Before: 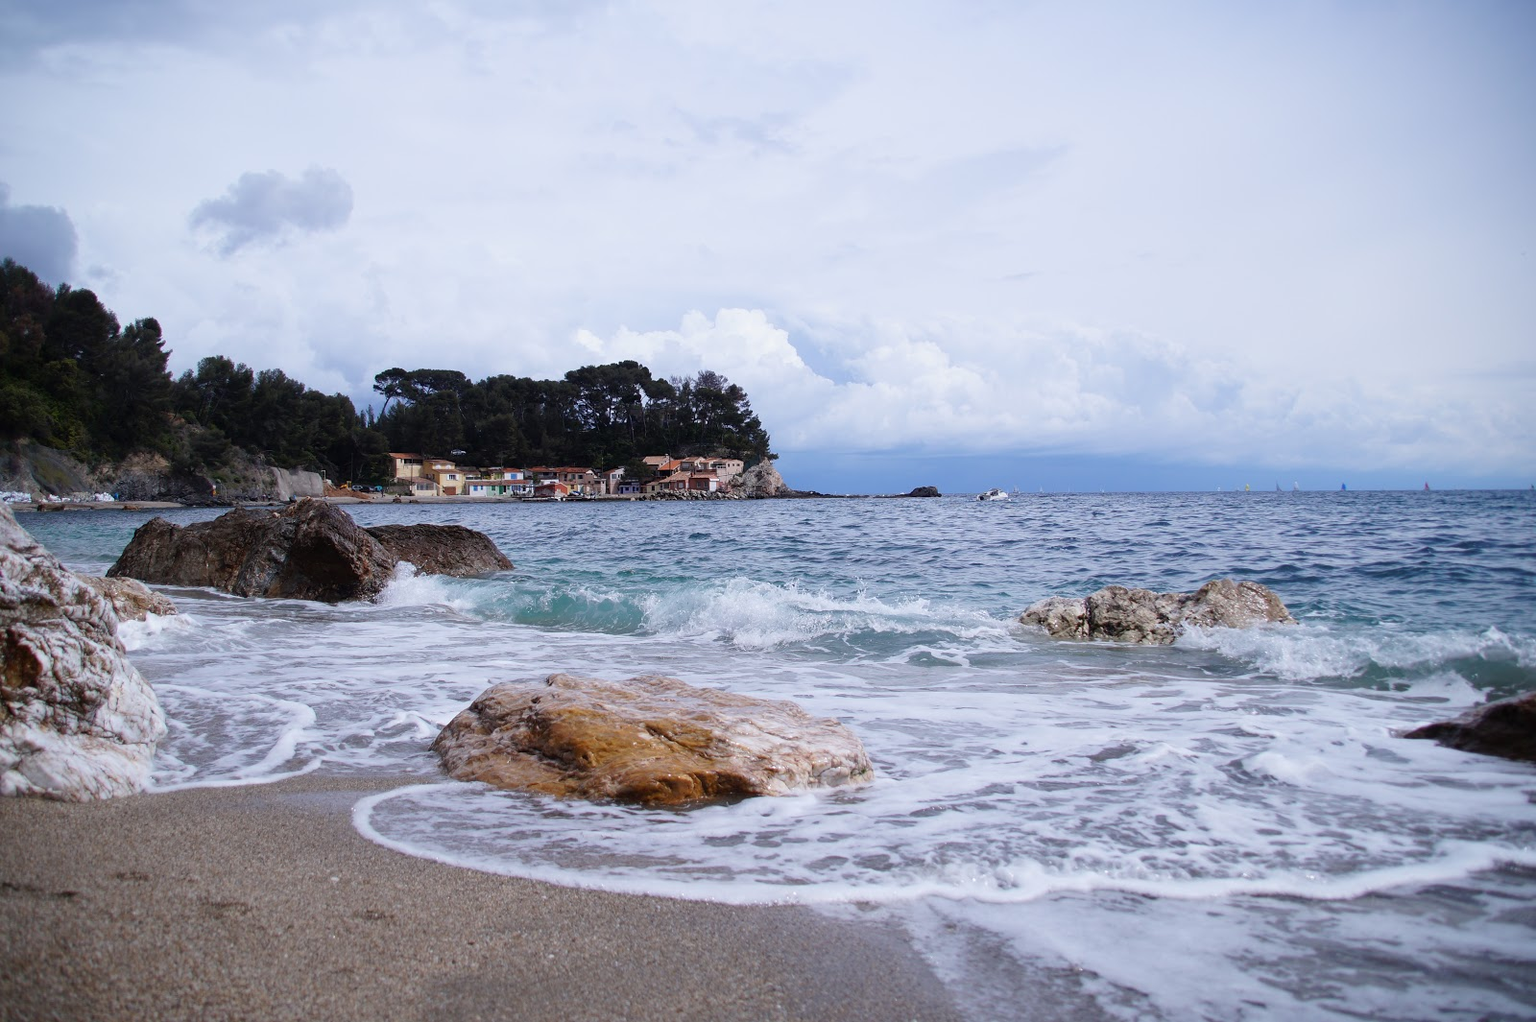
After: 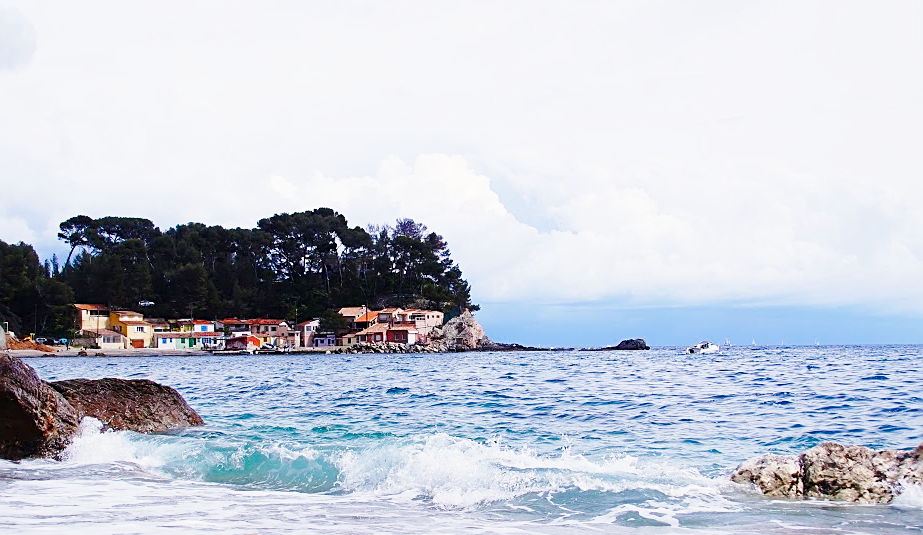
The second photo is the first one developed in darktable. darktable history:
color balance rgb: highlights gain › chroma 2.013%, highlights gain › hue 72.7°, perceptual saturation grading › global saturation 44.707%, perceptual saturation grading › highlights -50.128%, perceptual saturation grading › shadows 30.12%, global vibrance 14.293%
crop: left 20.736%, top 15.813%, right 21.543%, bottom 33.929%
sharpen: on, module defaults
base curve: curves: ch0 [(0, 0) (0.028, 0.03) (0.121, 0.232) (0.46, 0.748) (0.859, 0.968) (1, 1)], preserve colors none
